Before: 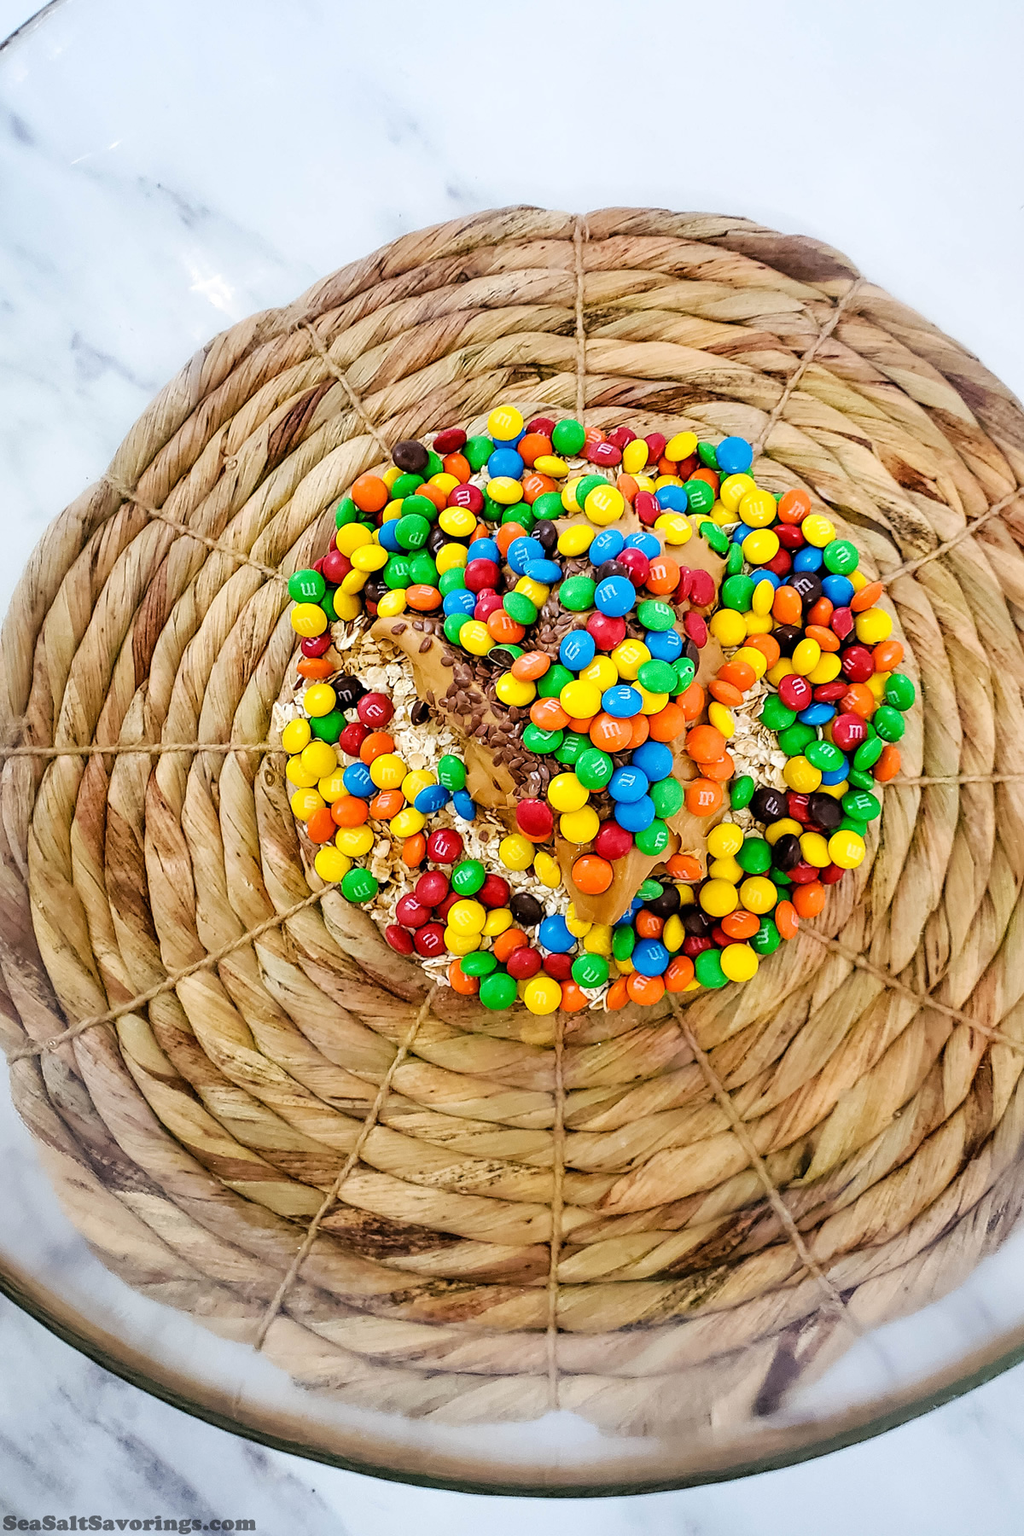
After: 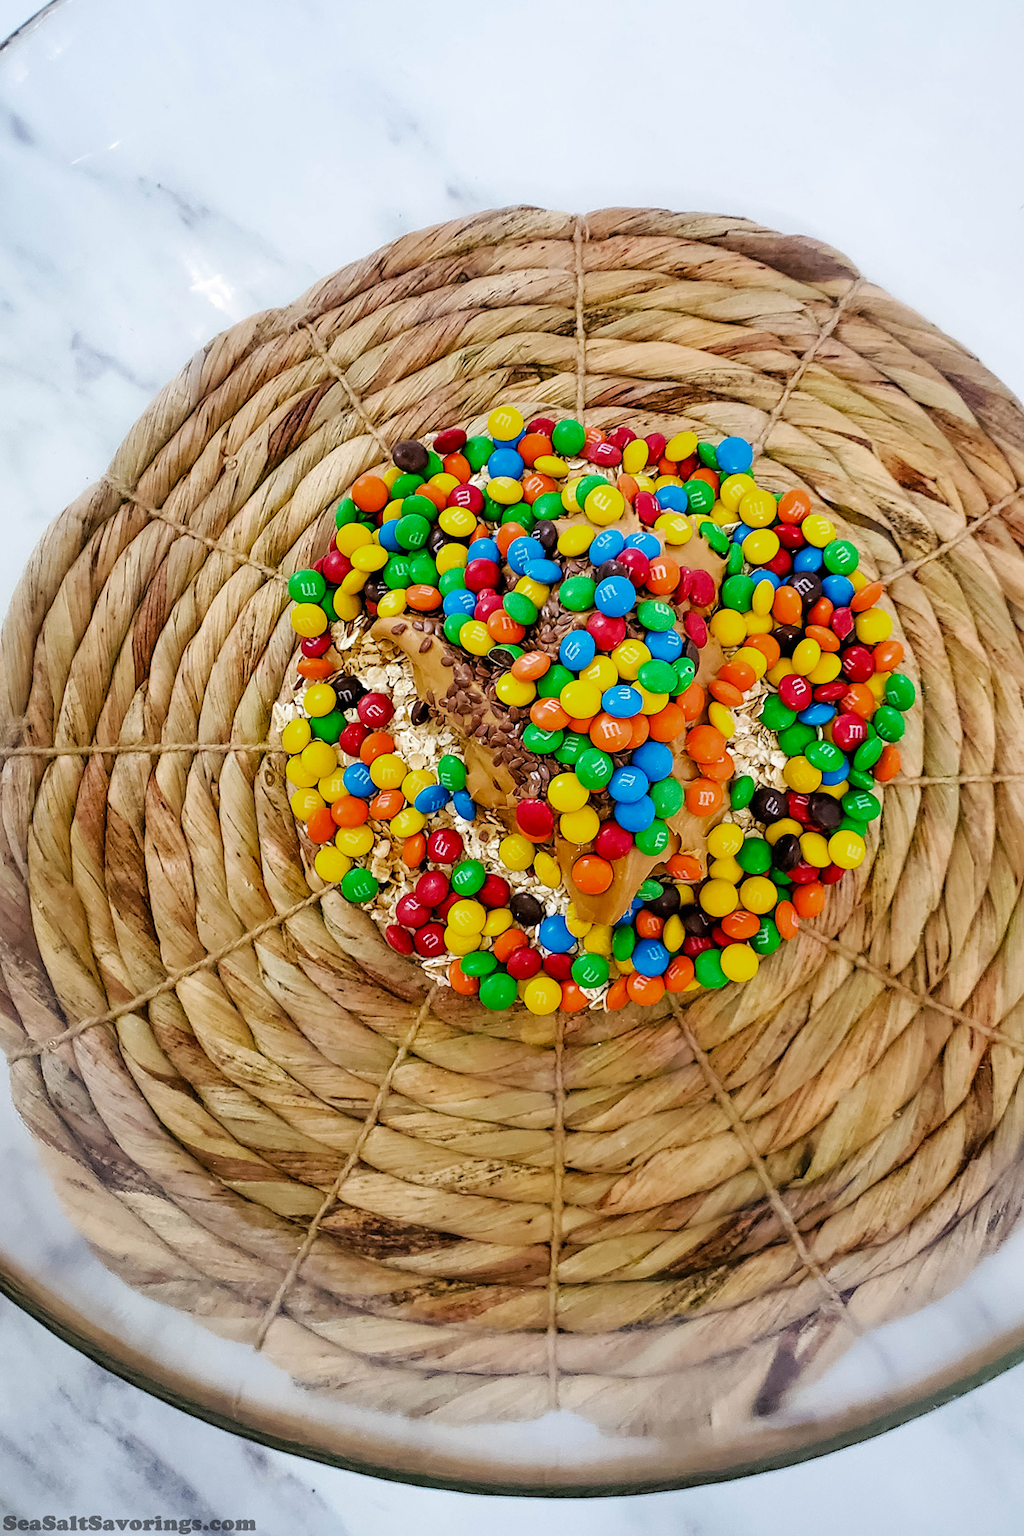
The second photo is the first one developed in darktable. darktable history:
color zones: curves: ch0 [(0, 0.444) (0.143, 0.442) (0.286, 0.441) (0.429, 0.441) (0.571, 0.441) (0.714, 0.441) (0.857, 0.442) (1, 0.444)]
